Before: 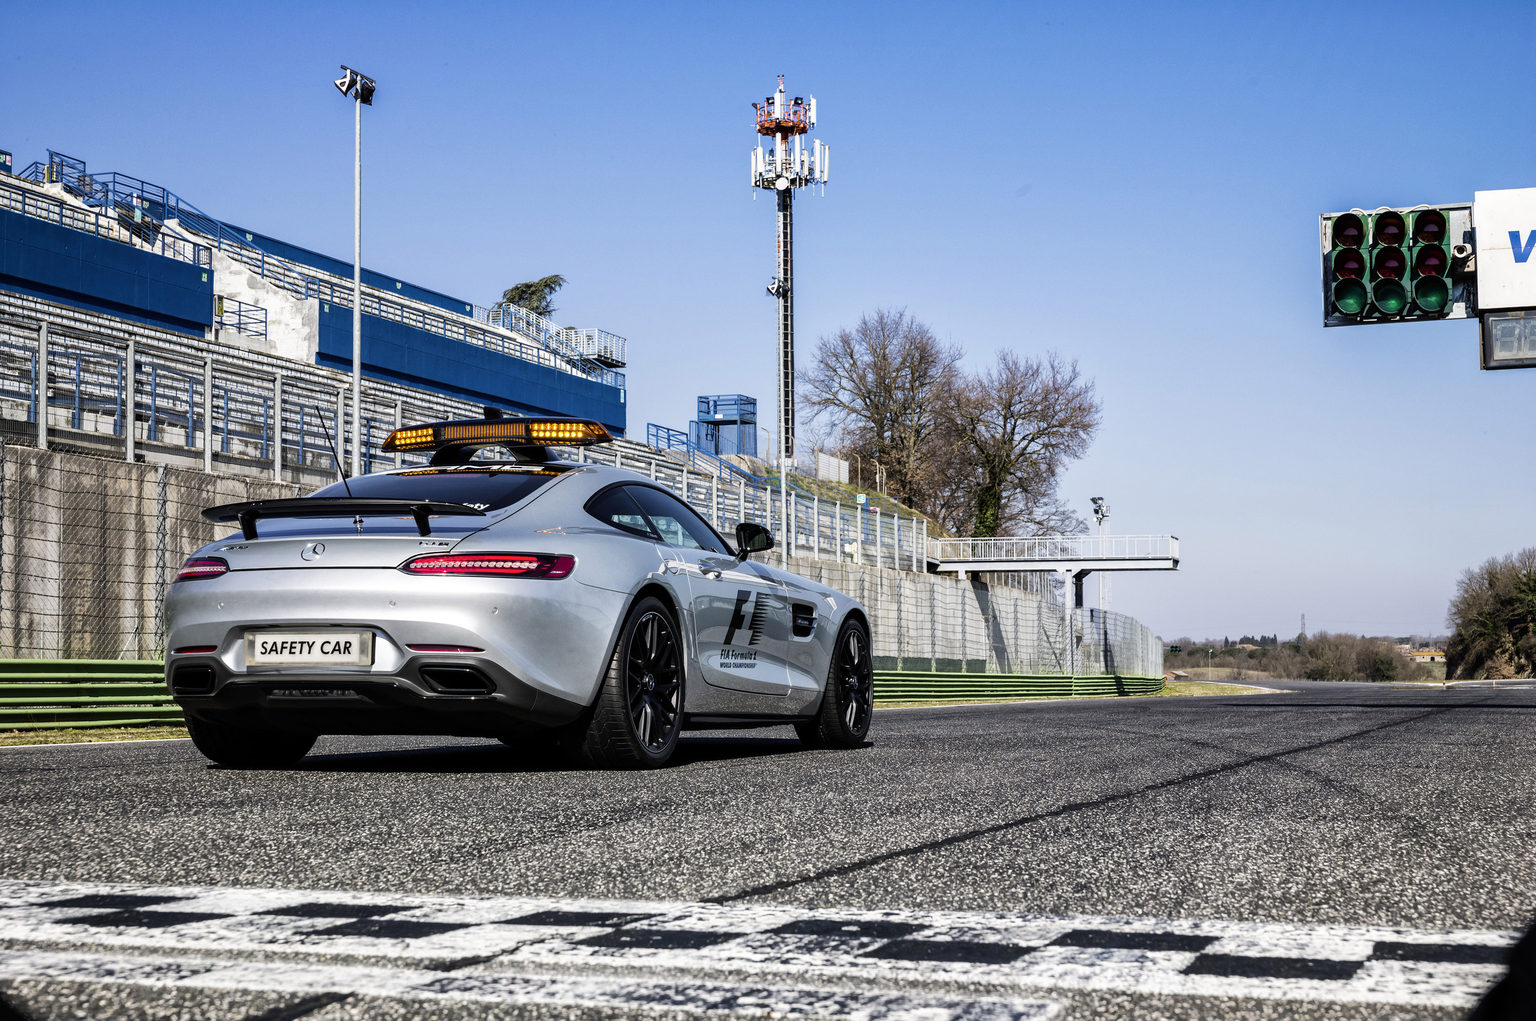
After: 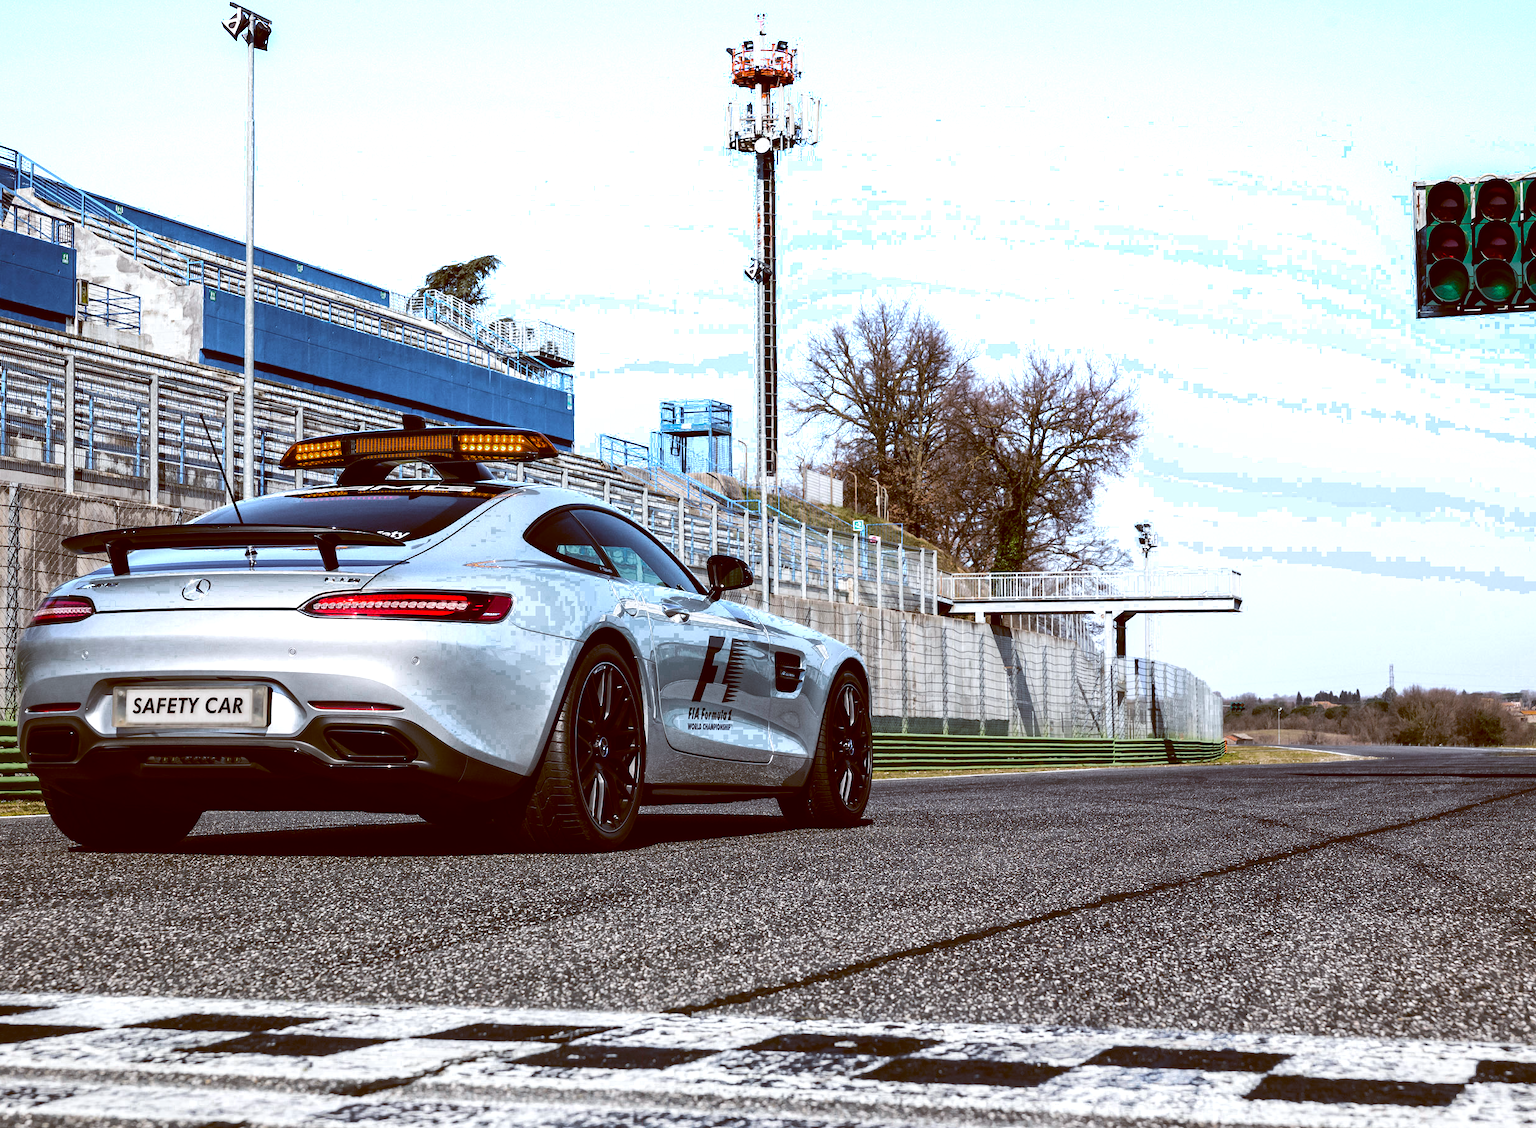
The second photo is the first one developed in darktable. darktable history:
color zones: curves: ch0 [(0.203, 0.433) (0.607, 0.517) (0.697, 0.696) (0.705, 0.897)]
crop: left 9.807%, top 6.259%, right 7.334%, bottom 2.177%
color balance: lift [1, 1.015, 1.004, 0.985], gamma [1, 0.958, 0.971, 1.042], gain [1, 0.956, 0.977, 1.044]
